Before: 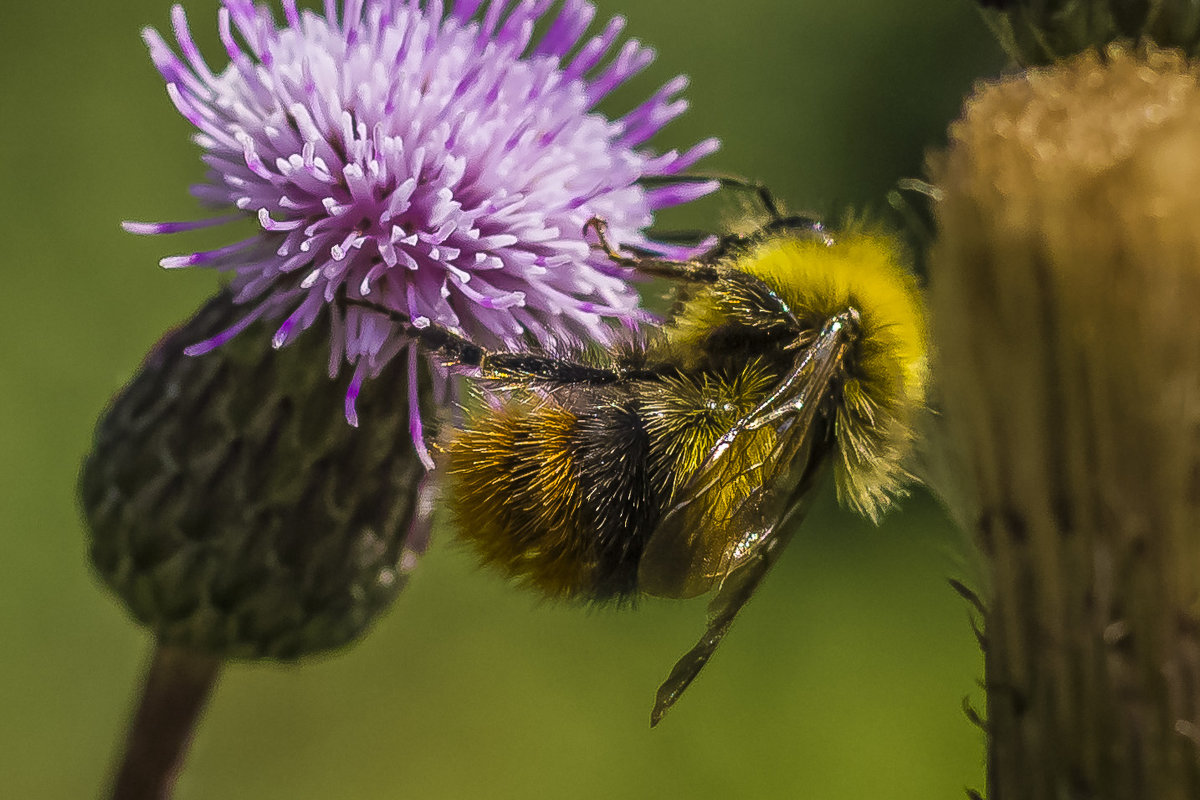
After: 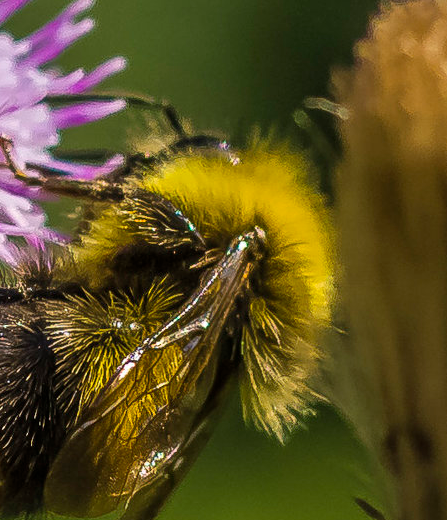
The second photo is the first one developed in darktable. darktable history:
crop and rotate: left 49.55%, top 10.153%, right 13.119%, bottom 24.797%
